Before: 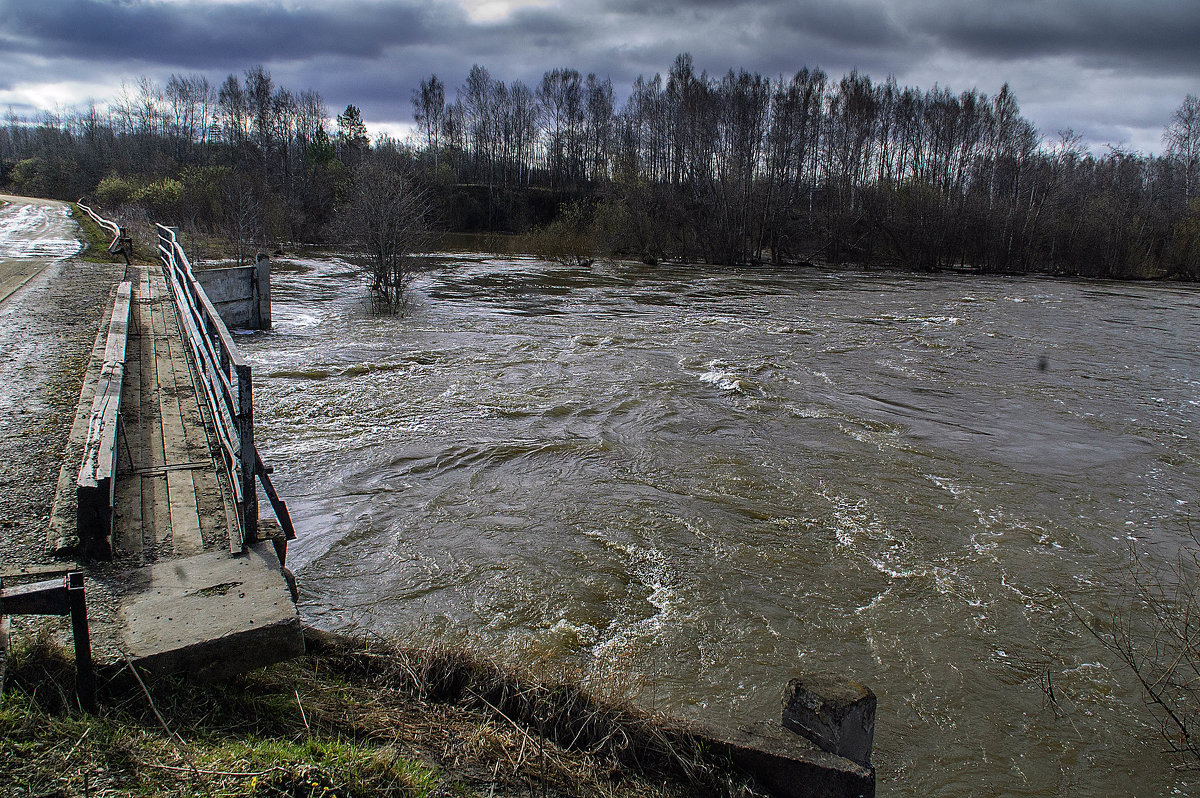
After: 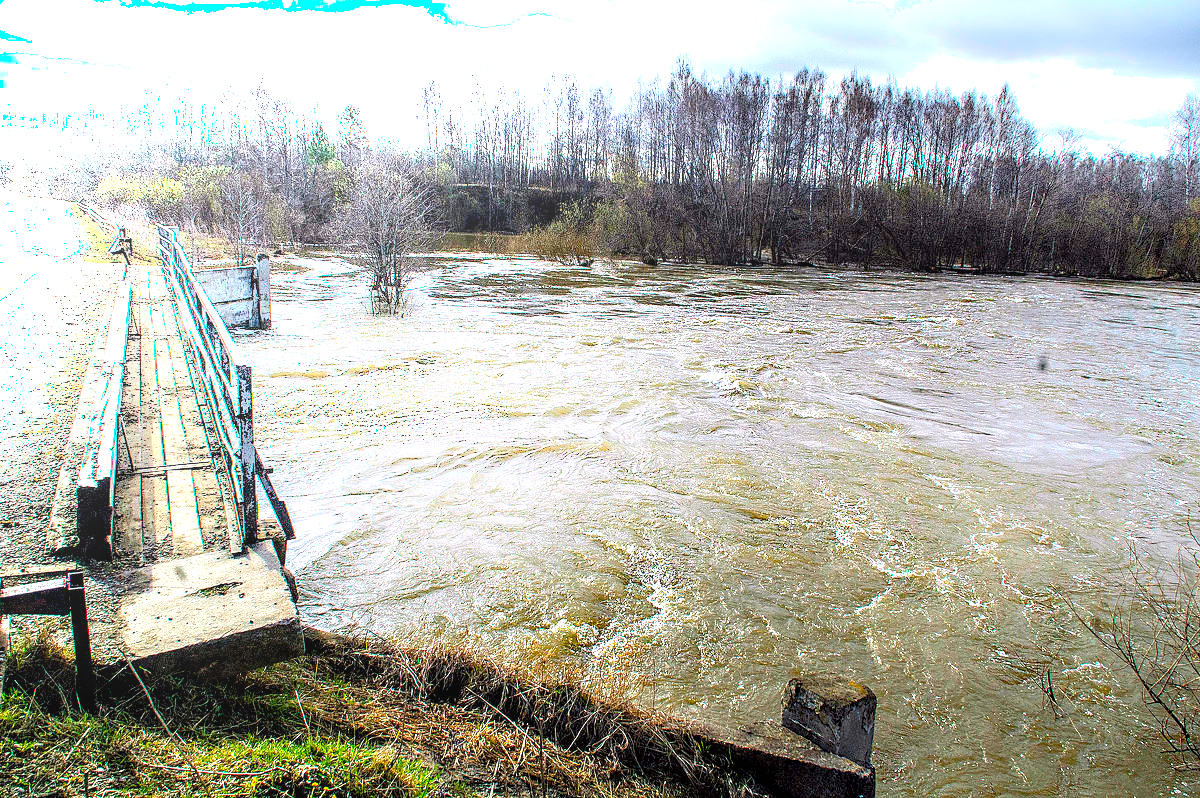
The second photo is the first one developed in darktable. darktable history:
exposure: black level correction 0.001, exposure 1.822 EV, compensate exposure bias true, compensate highlight preservation false
shadows and highlights: shadows -21.3, highlights 100, soften with gaussian
local contrast: on, module defaults
color balance rgb: perceptual saturation grading › global saturation 25%, global vibrance 20%
